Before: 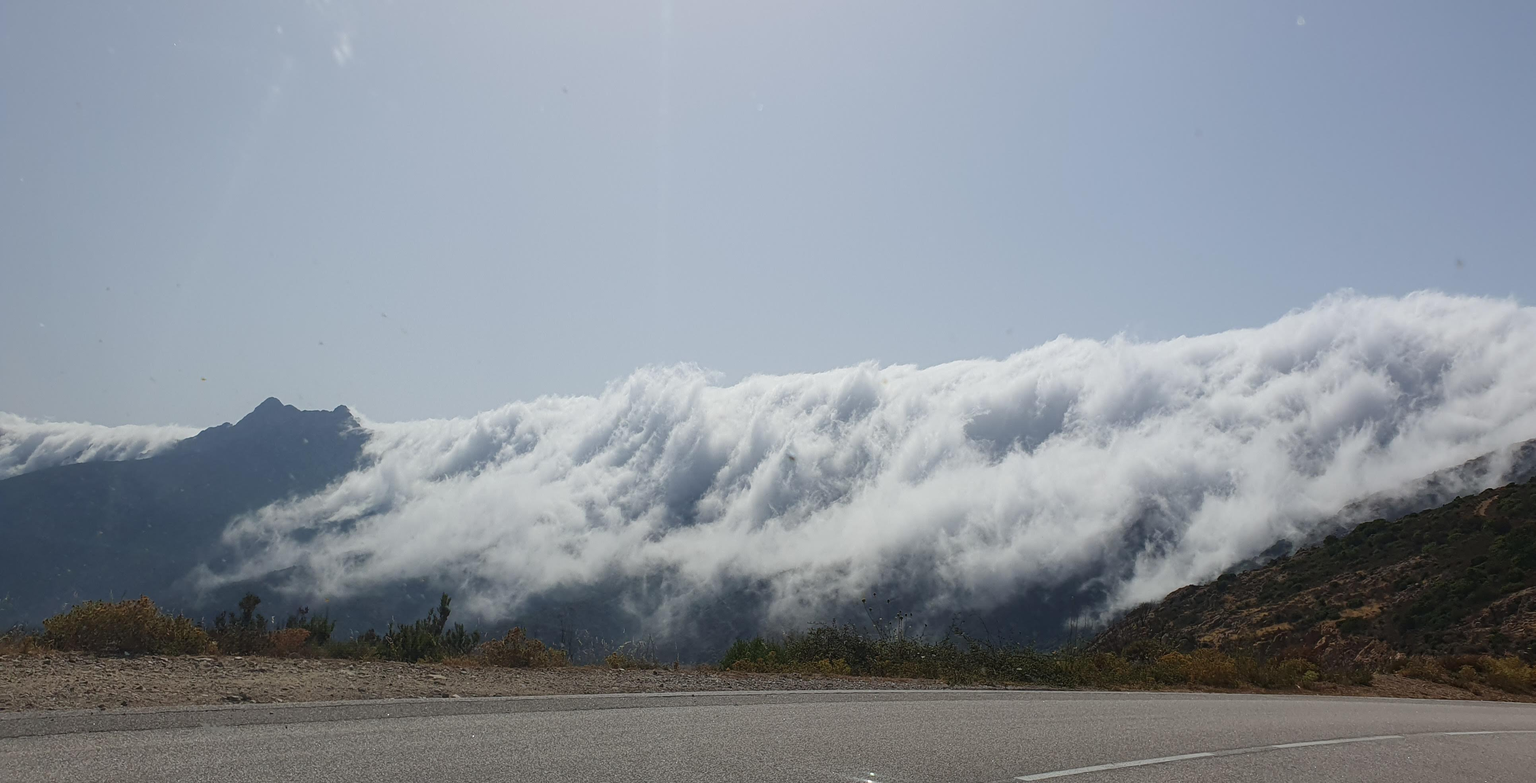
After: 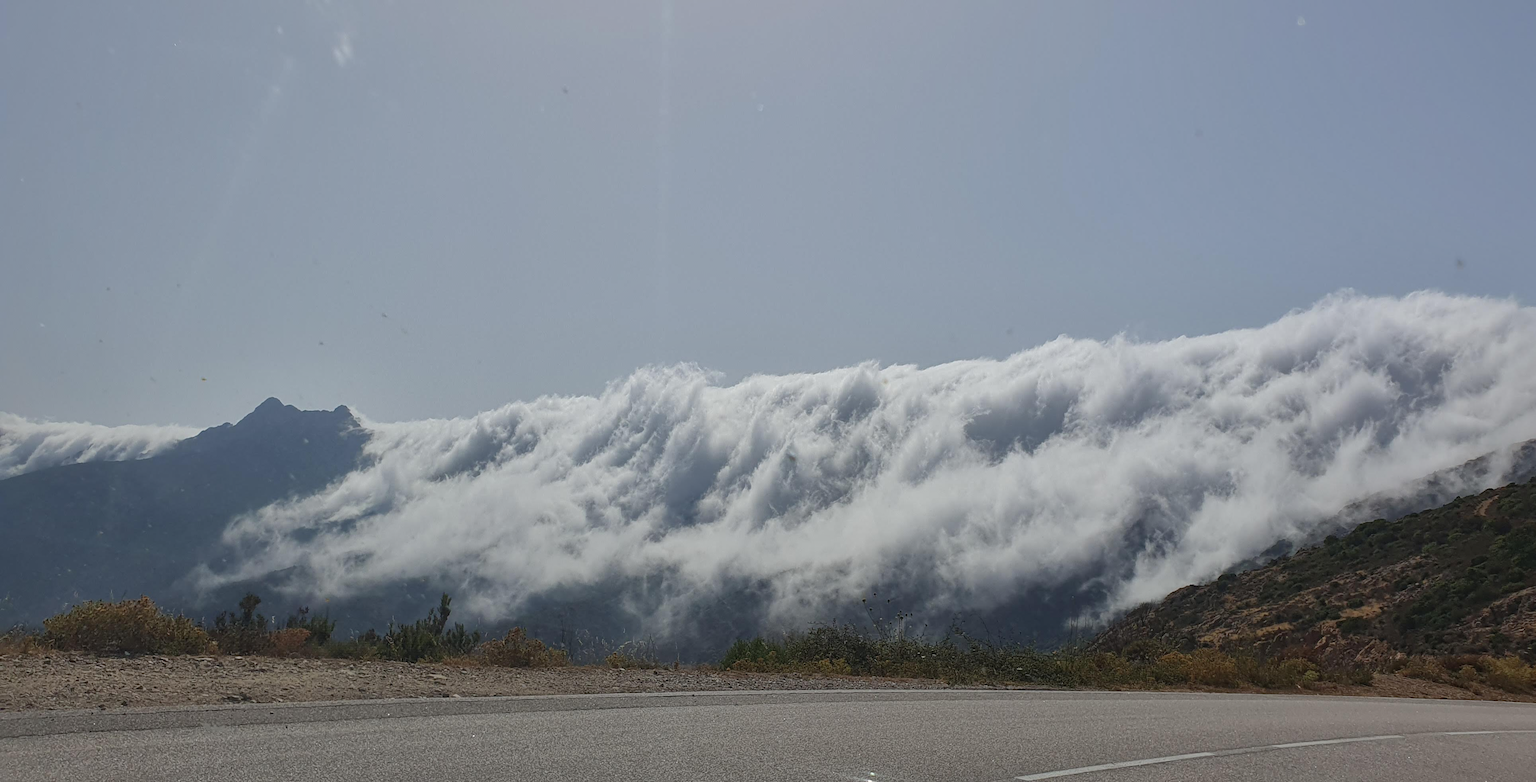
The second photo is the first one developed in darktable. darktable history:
contrast brightness saturation: saturation -0.05
shadows and highlights: shadows 40, highlights -60
